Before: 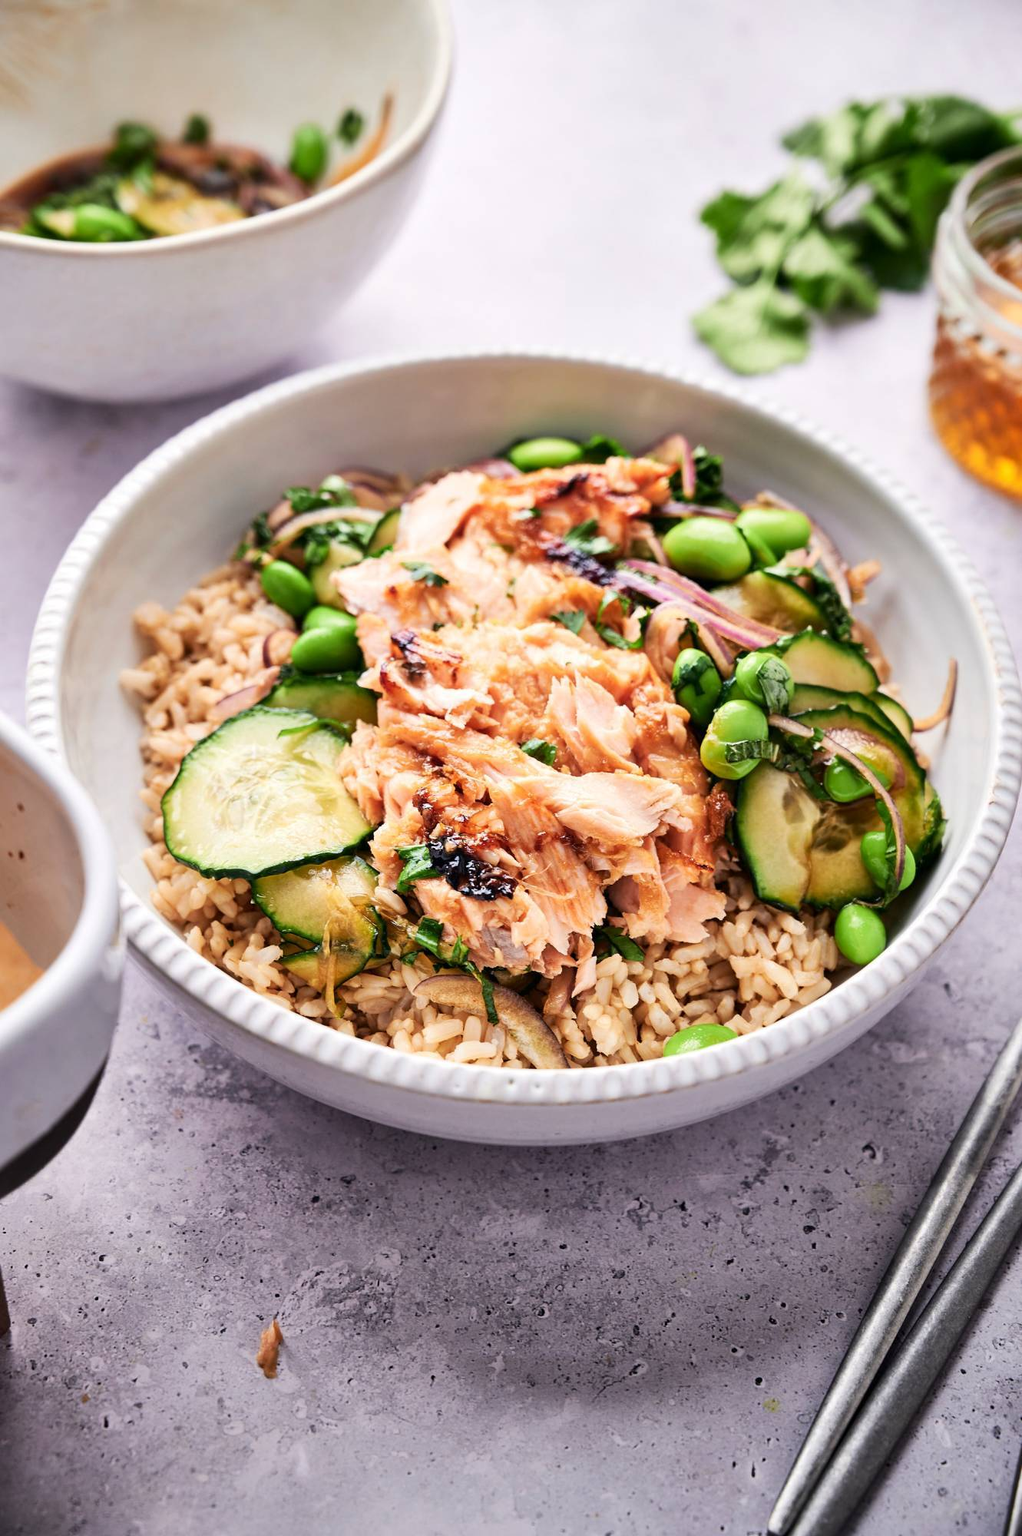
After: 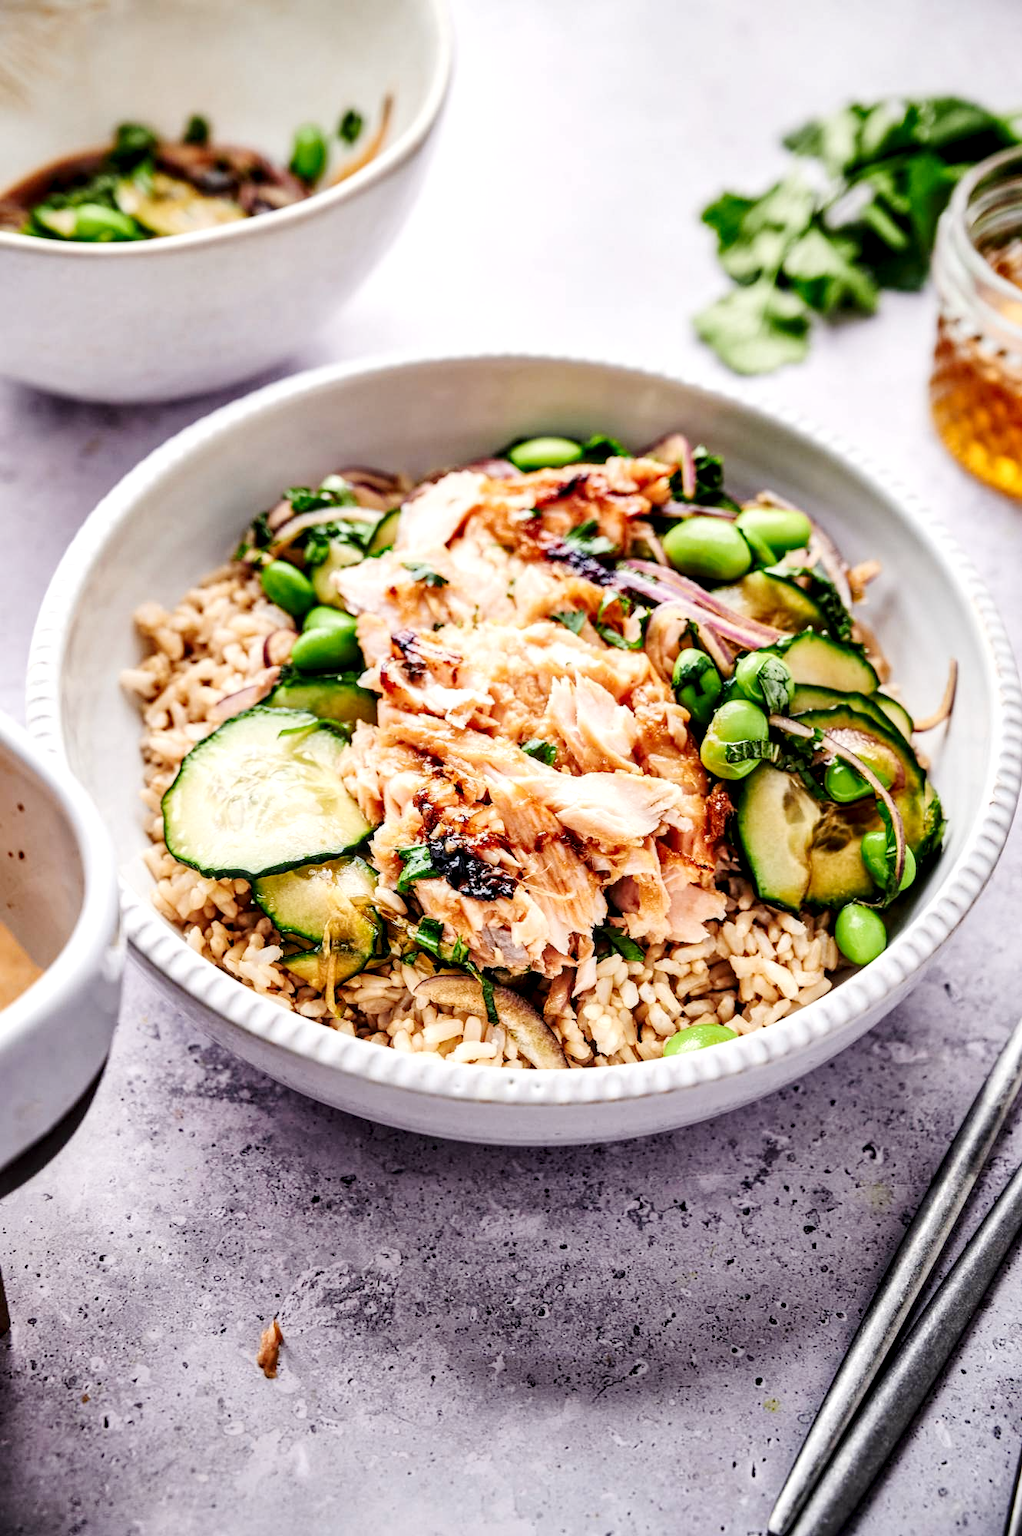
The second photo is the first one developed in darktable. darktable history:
tone curve: curves: ch0 [(0, 0) (0.071, 0.047) (0.266, 0.26) (0.483, 0.554) (0.753, 0.811) (1, 0.983)]; ch1 [(0, 0) (0.346, 0.307) (0.408, 0.387) (0.463, 0.465) (0.482, 0.493) (0.502, 0.499) (0.517, 0.502) (0.55, 0.548) (0.597, 0.61) (0.651, 0.698) (1, 1)]; ch2 [(0, 0) (0.346, 0.34) (0.434, 0.46) (0.485, 0.494) (0.5, 0.498) (0.517, 0.506) (0.526, 0.545) (0.583, 0.61) (0.625, 0.659) (1, 1)], preserve colors none
local contrast: detail 155%
